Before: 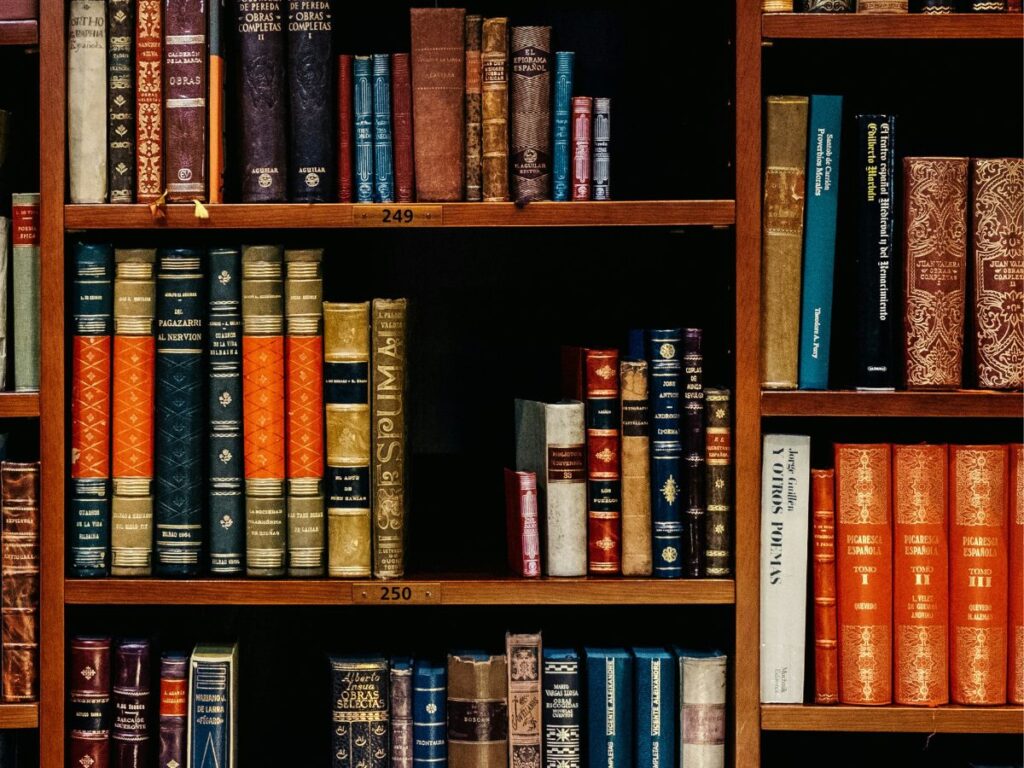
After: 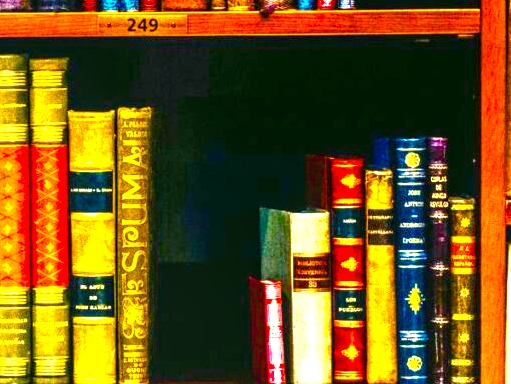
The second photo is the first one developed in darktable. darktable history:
local contrast: on, module defaults
crop: left 25%, top 25%, right 25%, bottom 25%
contrast brightness saturation: saturation -0.05
color correction: highlights a* -7.33, highlights b* 1.26, shadows a* -3.55, saturation 1.4
exposure: black level correction 0, exposure 1.35 EV, compensate exposure bias true, compensate highlight preservation false
color balance rgb: linear chroma grading › global chroma 25%, perceptual saturation grading › global saturation 40%, perceptual saturation grading › highlights -50%, perceptual saturation grading › shadows 30%, perceptual brilliance grading › global brilliance 25%, global vibrance 60%
